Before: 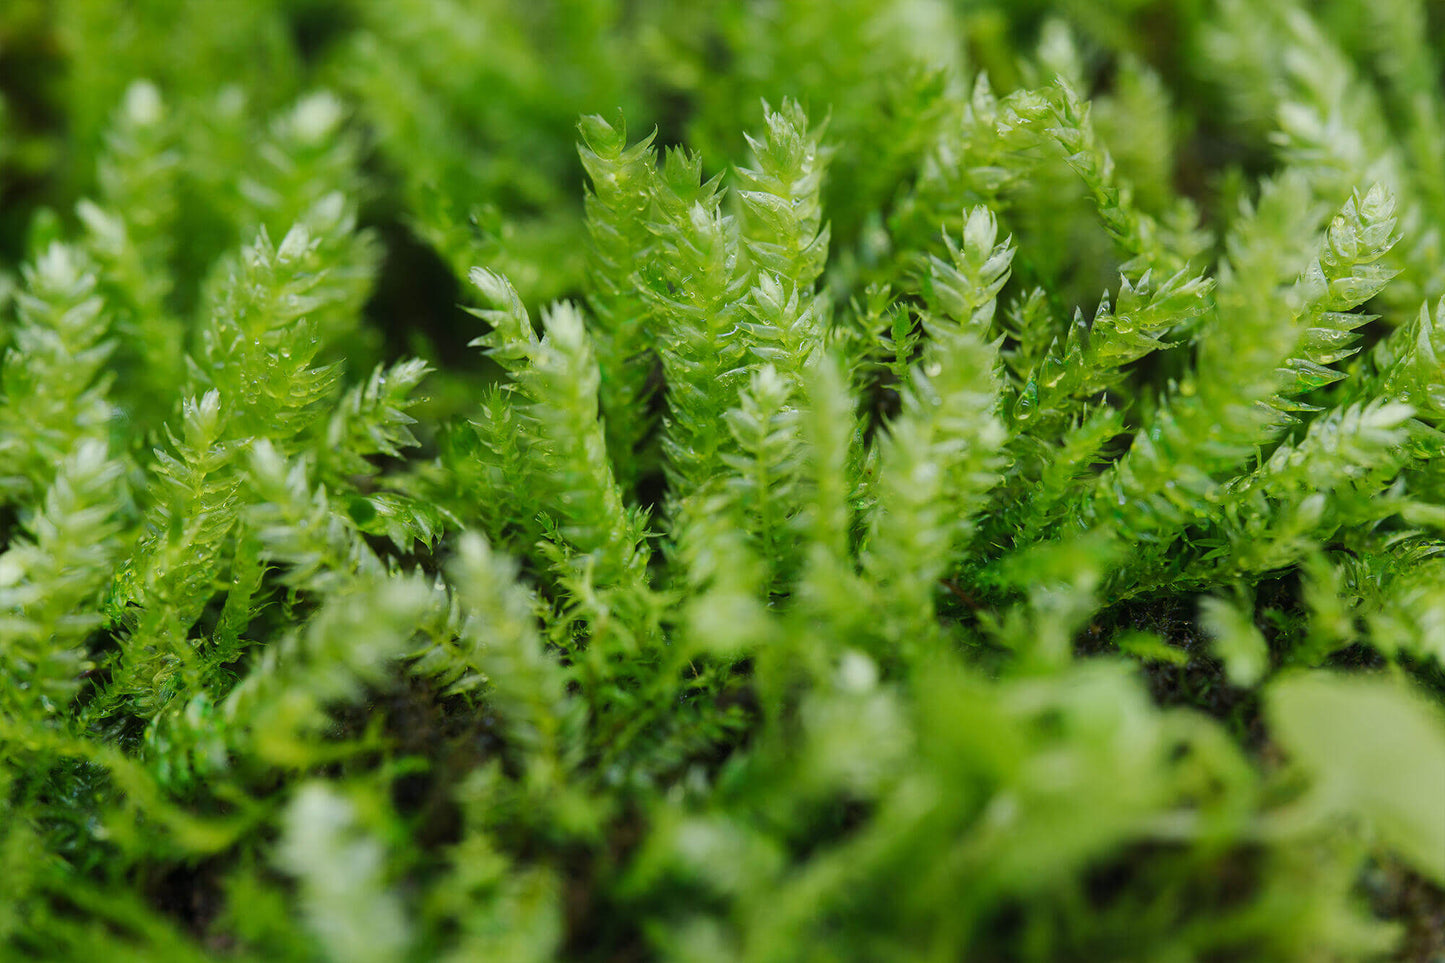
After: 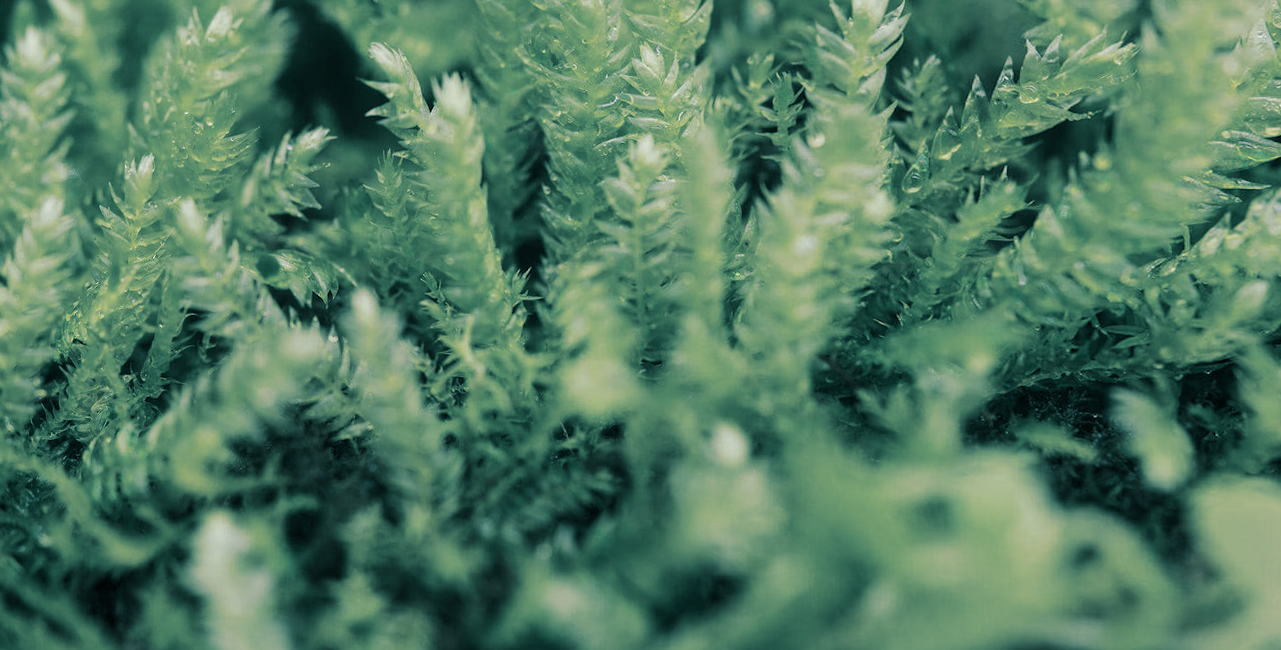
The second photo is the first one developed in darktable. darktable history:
crop: top 20.916%, right 9.437%, bottom 0.316%
rotate and perspective: rotation 1.69°, lens shift (vertical) -0.023, lens shift (horizontal) -0.291, crop left 0.025, crop right 0.988, crop top 0.092, crop bottom 0.842
split-toning: shadows › hue 186.43°, highlights › hue 49.29°, compress 30.29%
color correction: saturation 0.57
